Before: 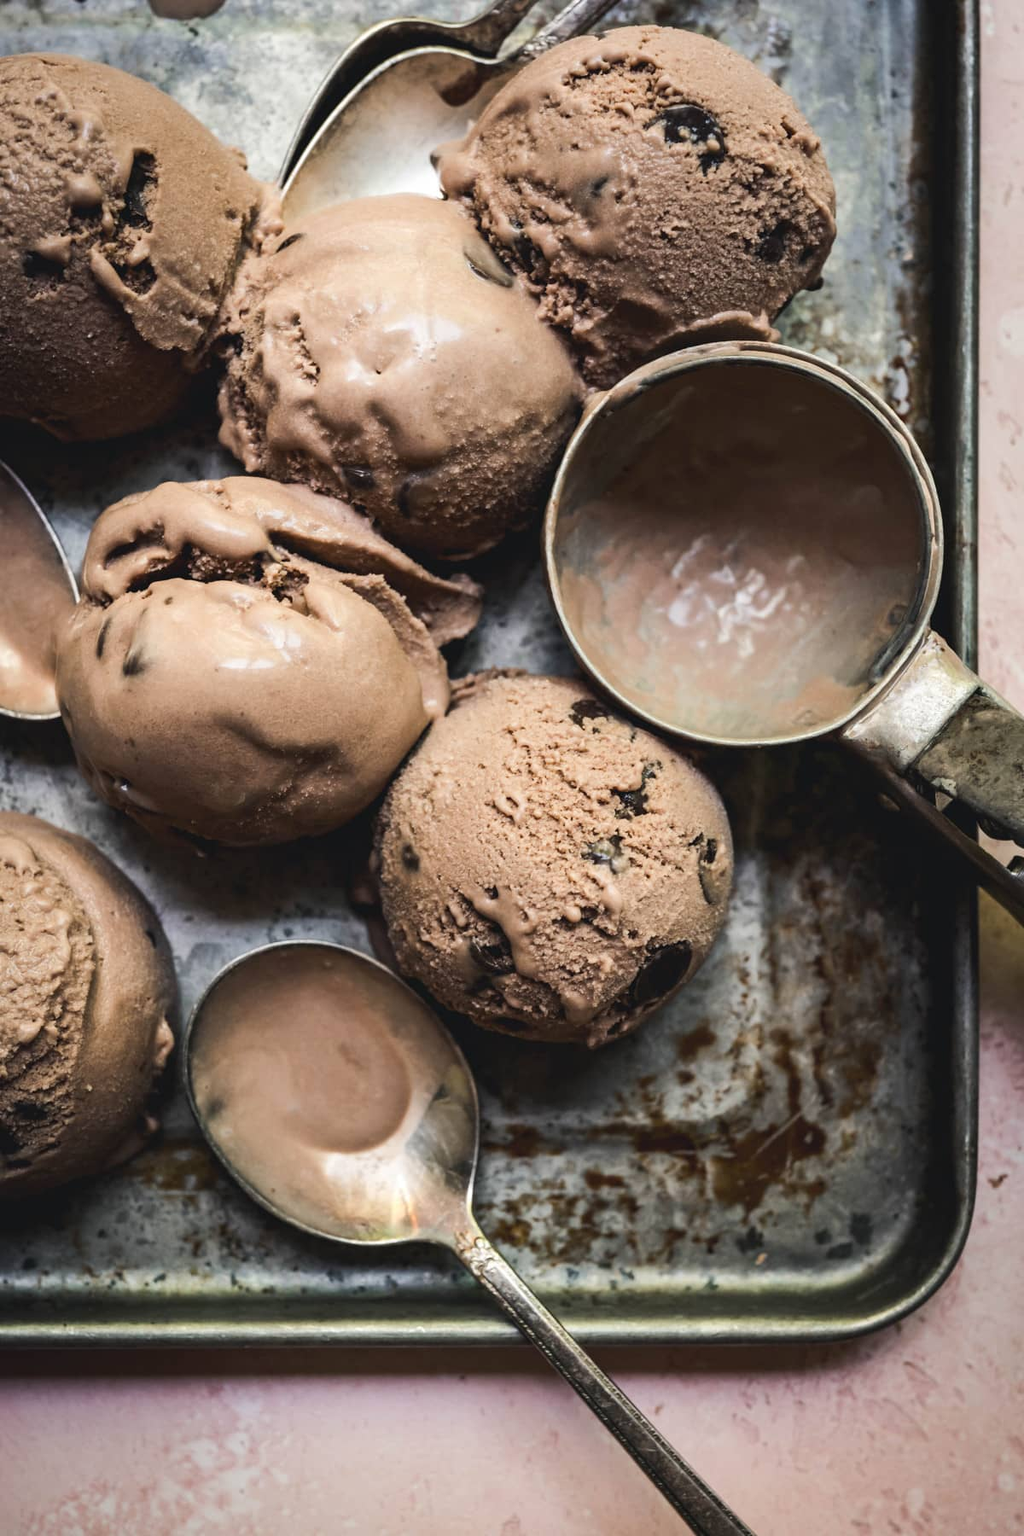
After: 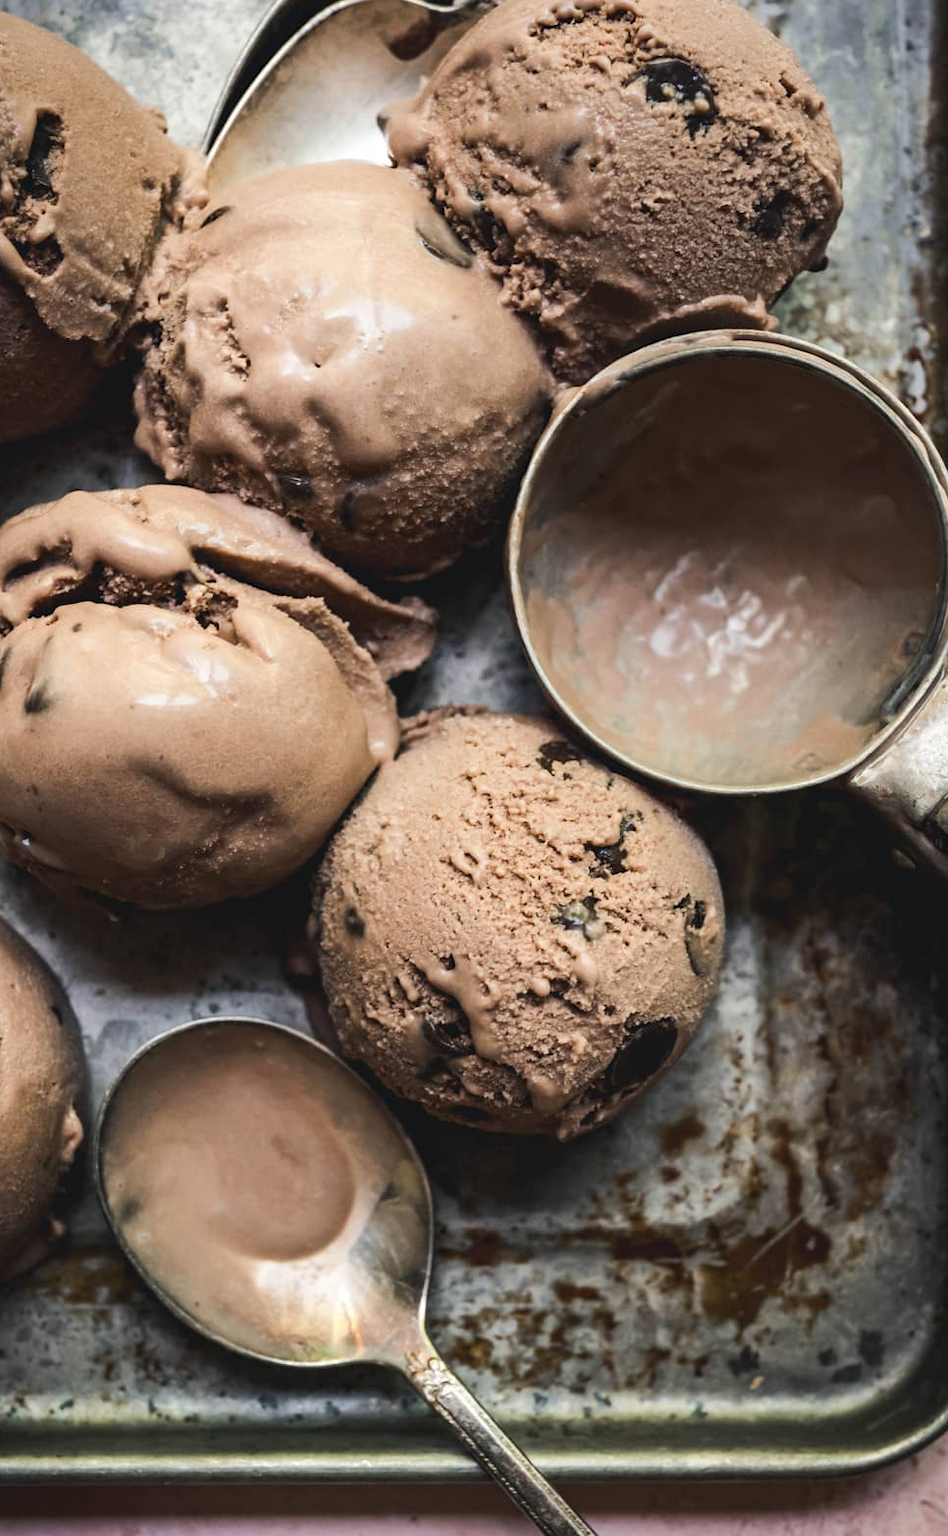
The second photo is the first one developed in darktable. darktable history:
crop: left 9.998%, top 3.521%, right 9.25%, bottom 9.307%
